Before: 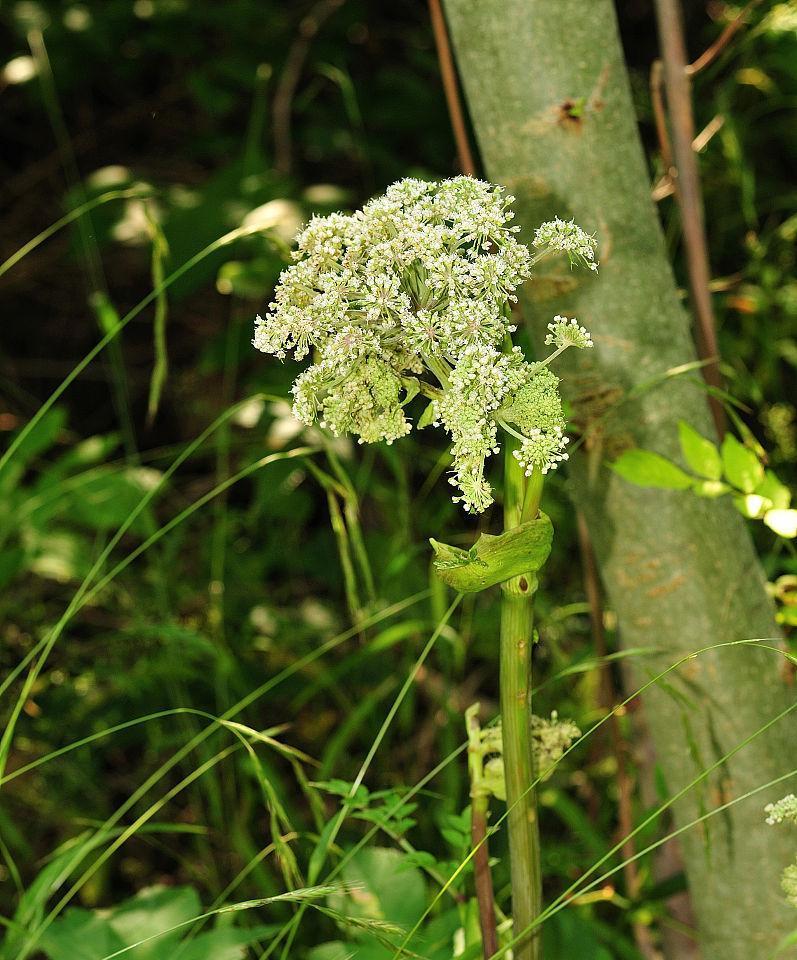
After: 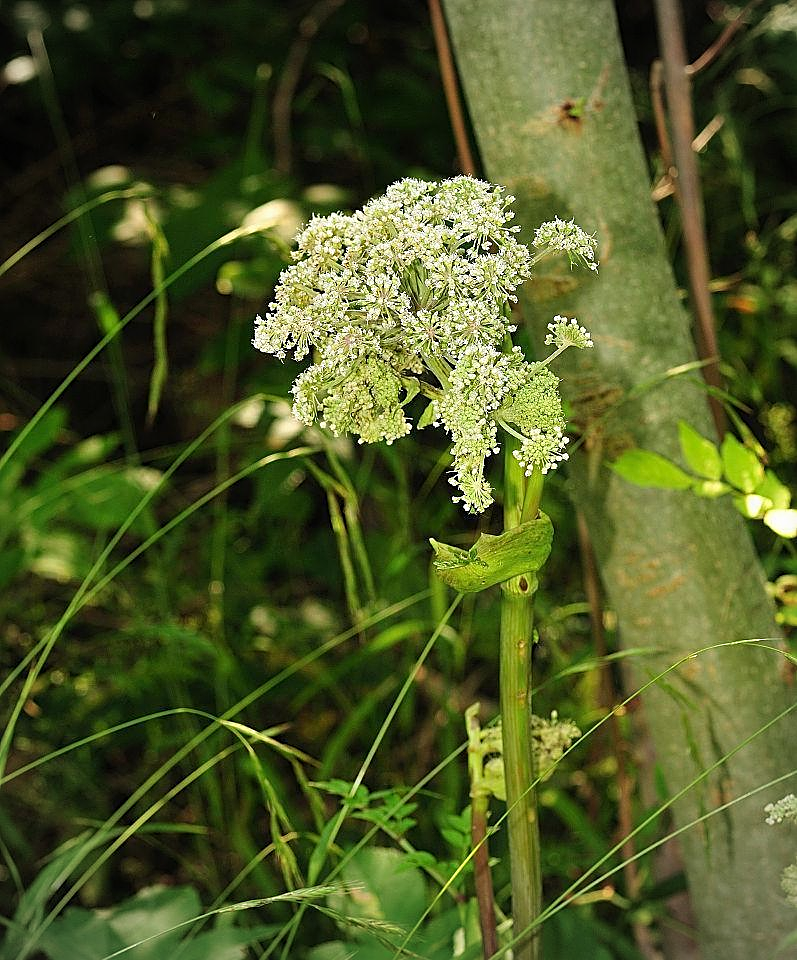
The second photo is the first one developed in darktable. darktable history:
contrast equalizer: octaves 7, y [[0.5, 0.5, 0.472, 0.5, 0.5, 0.5], [0.5 ×6], [0.5 ×6], [0 ×6], [0 ×6]]
sharpen: on, module defaults
vignetting: fall-off radius 61.17%, unbound false
